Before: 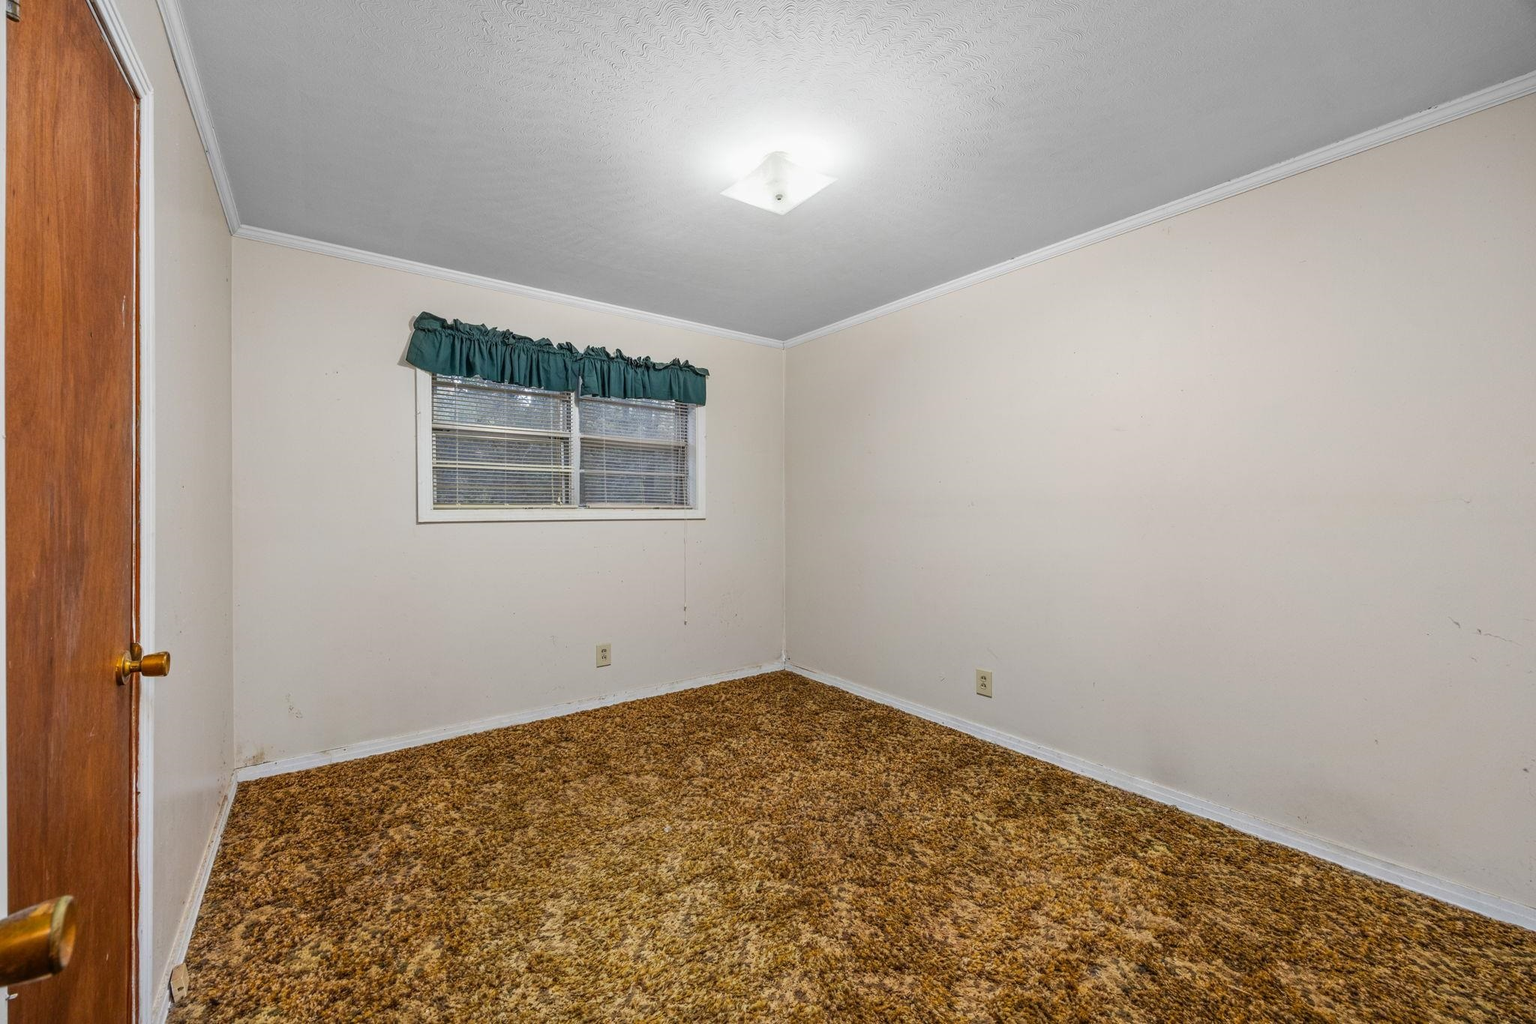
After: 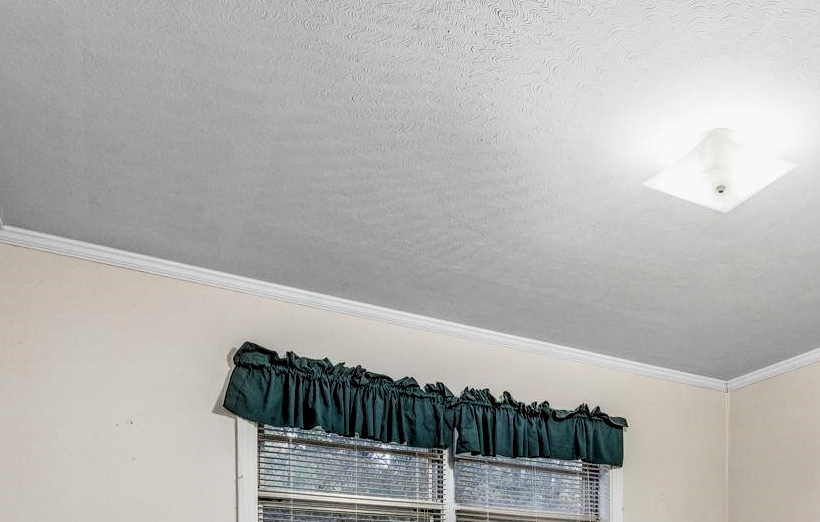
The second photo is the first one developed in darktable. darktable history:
crop: left 15.537%, top 5.443%, right 44.398%, bottom 56.327%
levels: levels [0, 0.476, 0.951]
filmic rgb: black relative exposure -5.15 EV, white relative exposure 3.97 EV, hardness 2.89, contrast 1.203, highlights saturation mix -30.74%, color science v6 (2022)
color zones: curves: ch0 [(0.25, 0.5) (0.636, 0.25) (0.75, 0.5)]
local contrast: highlights 22%, detail 150%
